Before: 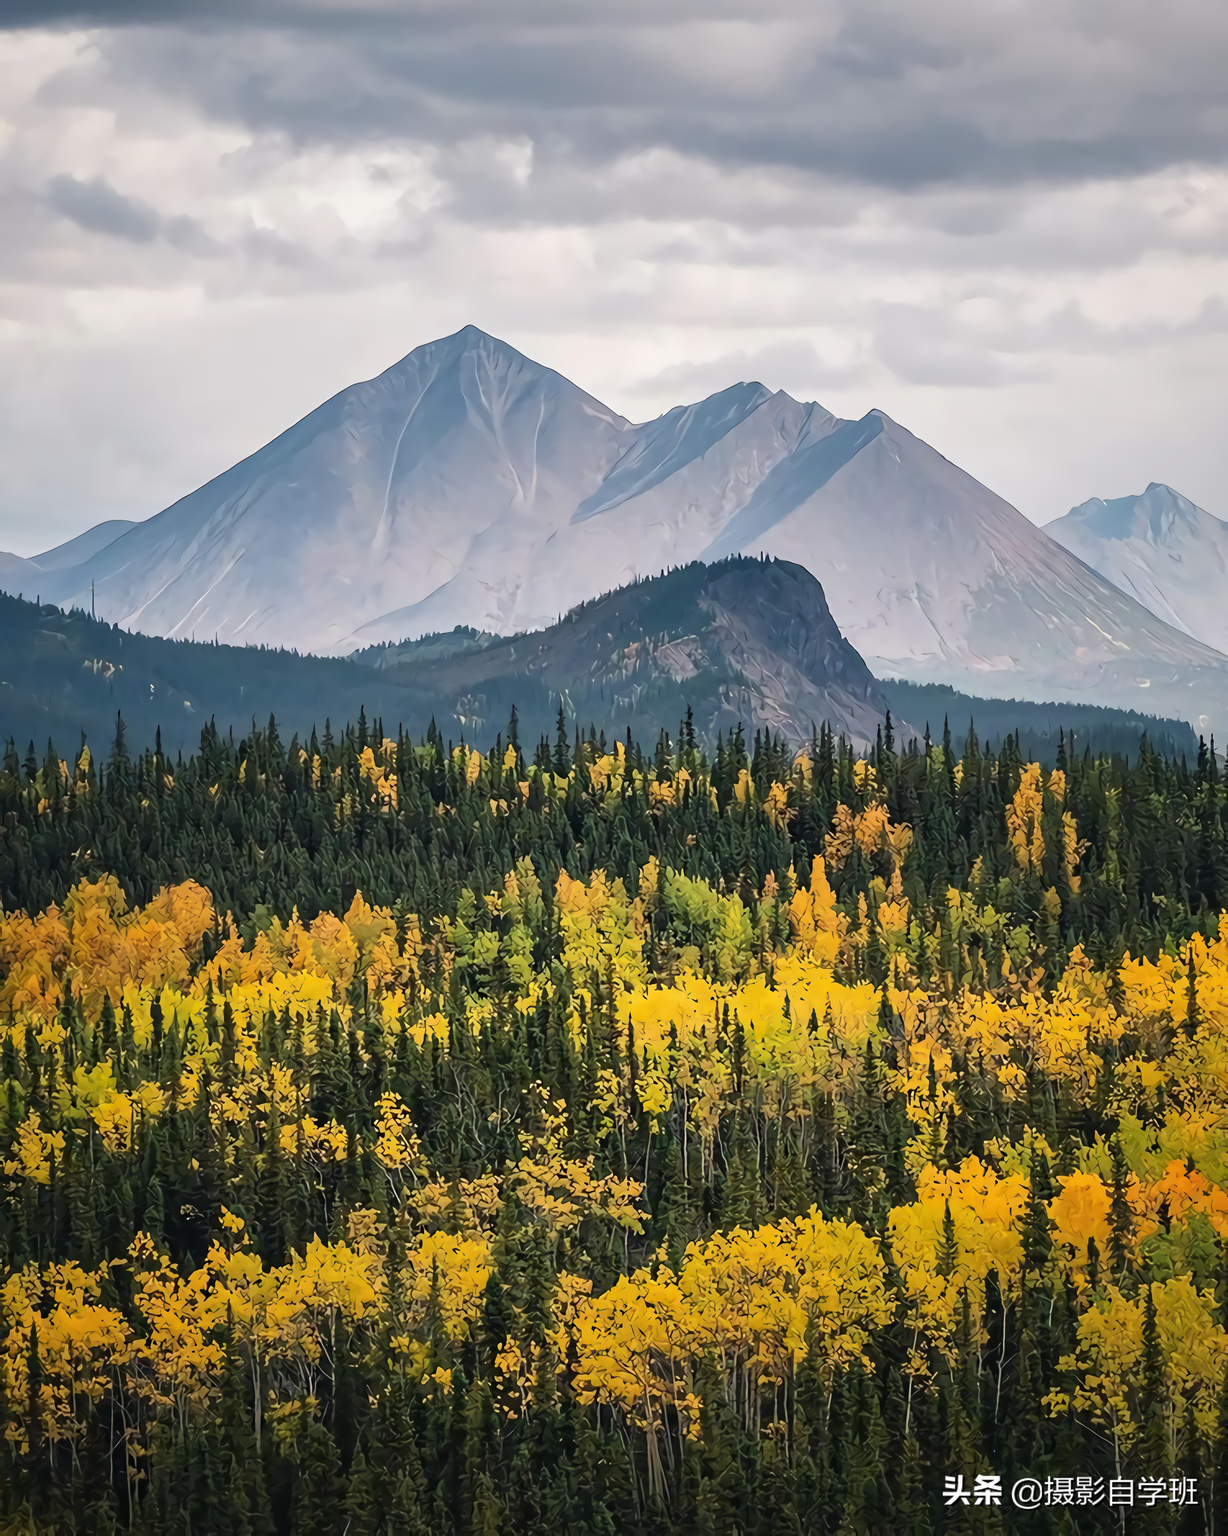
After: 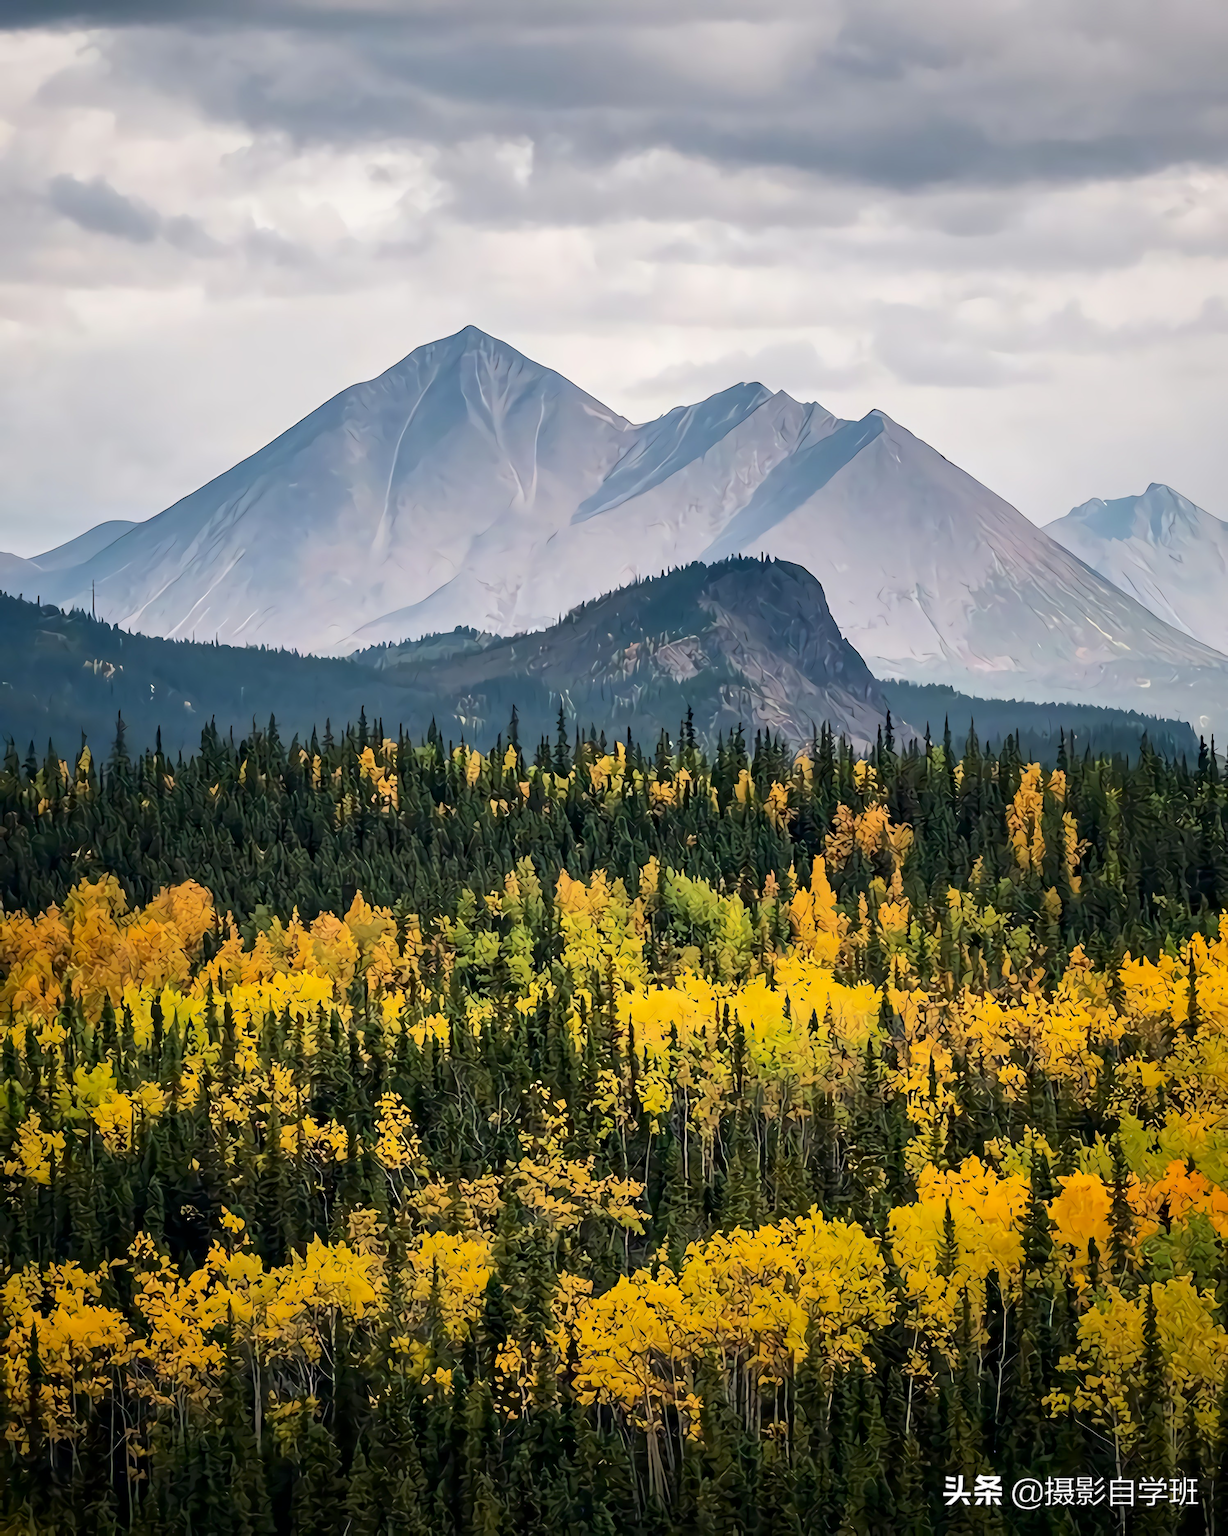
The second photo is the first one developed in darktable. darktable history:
exposure: black level correction 0.005, exposure 0.004 EV, compensate exposure bias true, compensate highlight preservation false
contrast brightness saturation: contrast 0.082, saturation 0.022
